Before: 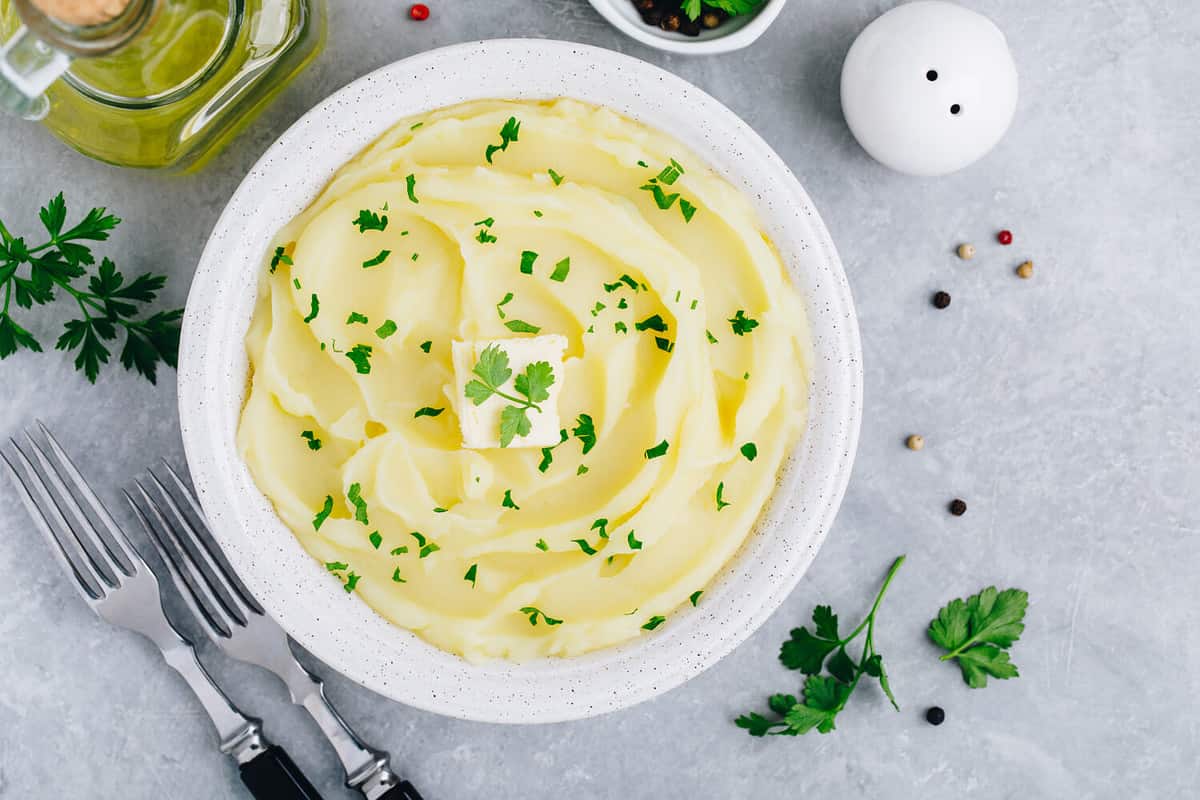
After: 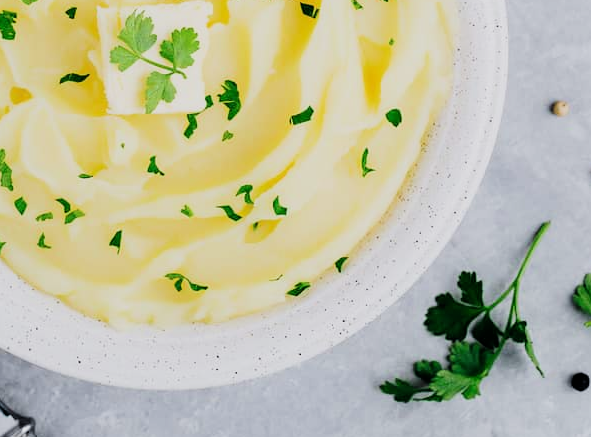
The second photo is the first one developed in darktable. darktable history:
filmic rgb: black relative exposure -7.5 EV, white relative exposure 5 EV, hardness 3.31, contrast 1.298, iterations of high-quality reconstruction 0
crop: left 29.649%, top 41.853%, right 21.045%, bottom 3.469%
